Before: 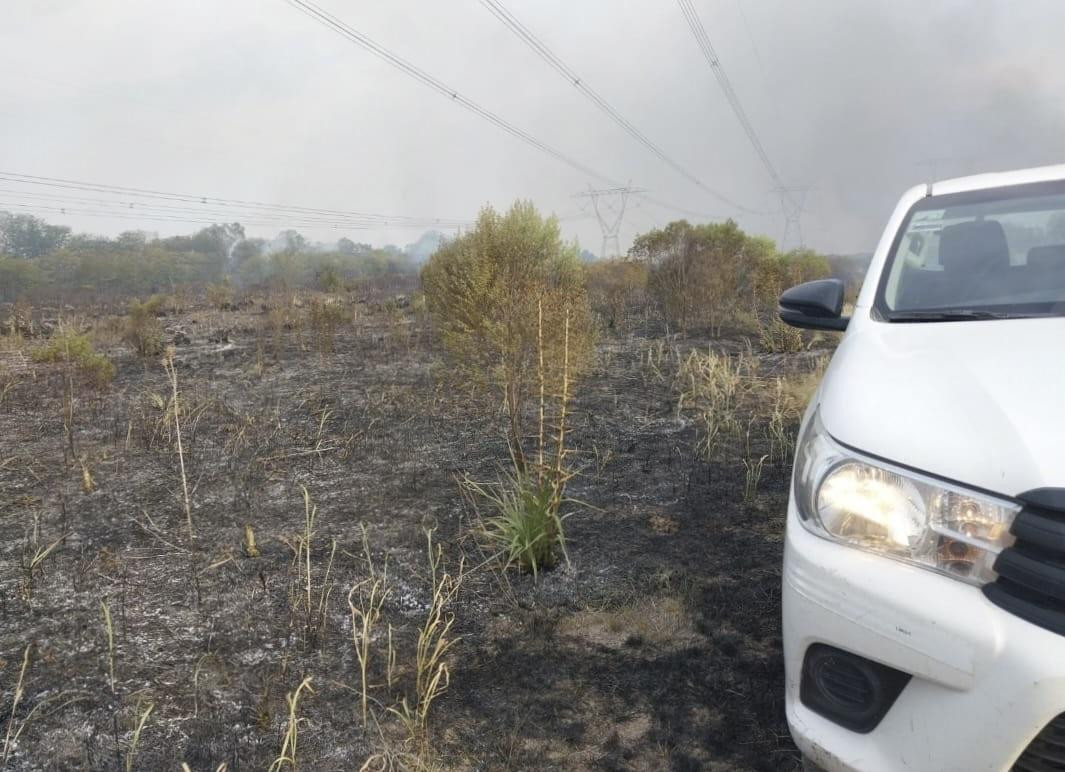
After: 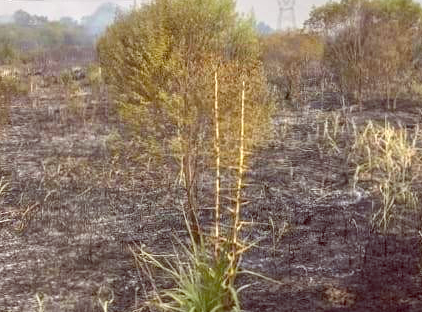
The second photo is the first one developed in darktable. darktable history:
crop: left 30.425%, top 29.627%, right 29.9%, bottom 29.936%
tone equalizer: -8 EV 0.018 EV, -7 EV -0.026 EV, -6 EV 0.027 EV, -5 EV 0.044 EV, -4 EV 0.312 EV, -3 EV 0.674 EV, -2 EV 0.59 EV, -1 EV 0.179 EV, +0 EV 0.045 EV, mask exposure compensation -0.512 EV
local contrast: detail 130%
color balance rgb: global offset › luminance -0.207%, global offset › chroma 0.271%, perceptual saturation grading › global saturation 31.269%
